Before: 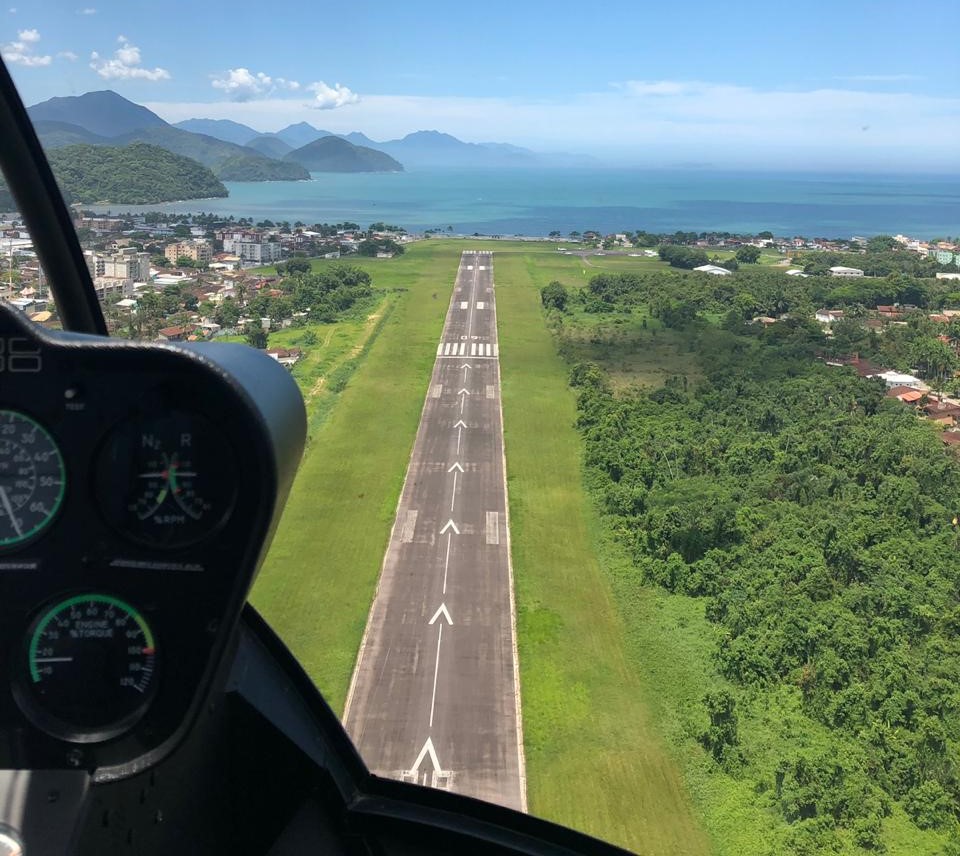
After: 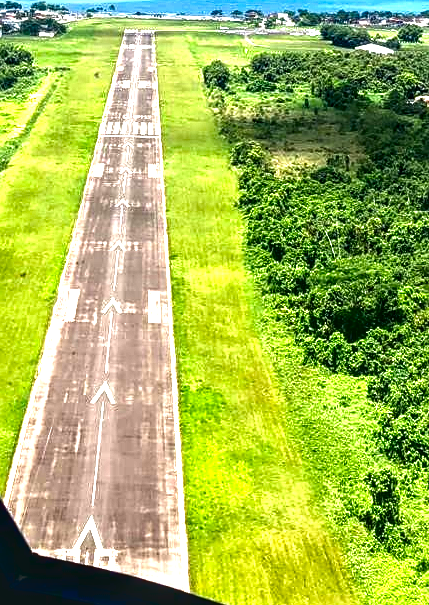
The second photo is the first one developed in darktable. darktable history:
crop: left 35.233%, top 25.825%, right 20.042%, bottom 3.385%
contrast brightness saturation: brightness -0.501
color correction: highlights b* -0.011, saturation 1.34
exposure: black level correction 0.01, exposure 1 EV, compensate highlight preservation false
local contrast: detail 142%
sharpen: amount 0.21
tone equalizer: -8 EV 0.001 EV, -7 EV -0.001 EV, -6 EV 0.002 EV, -5 EV -0.025 EV, -4 EV -0.101 EV, -3 EV -0.185 EV, -2 EV 0.256 EV, -1 EV 0.711 EV, +0 EV 0.507 EV
